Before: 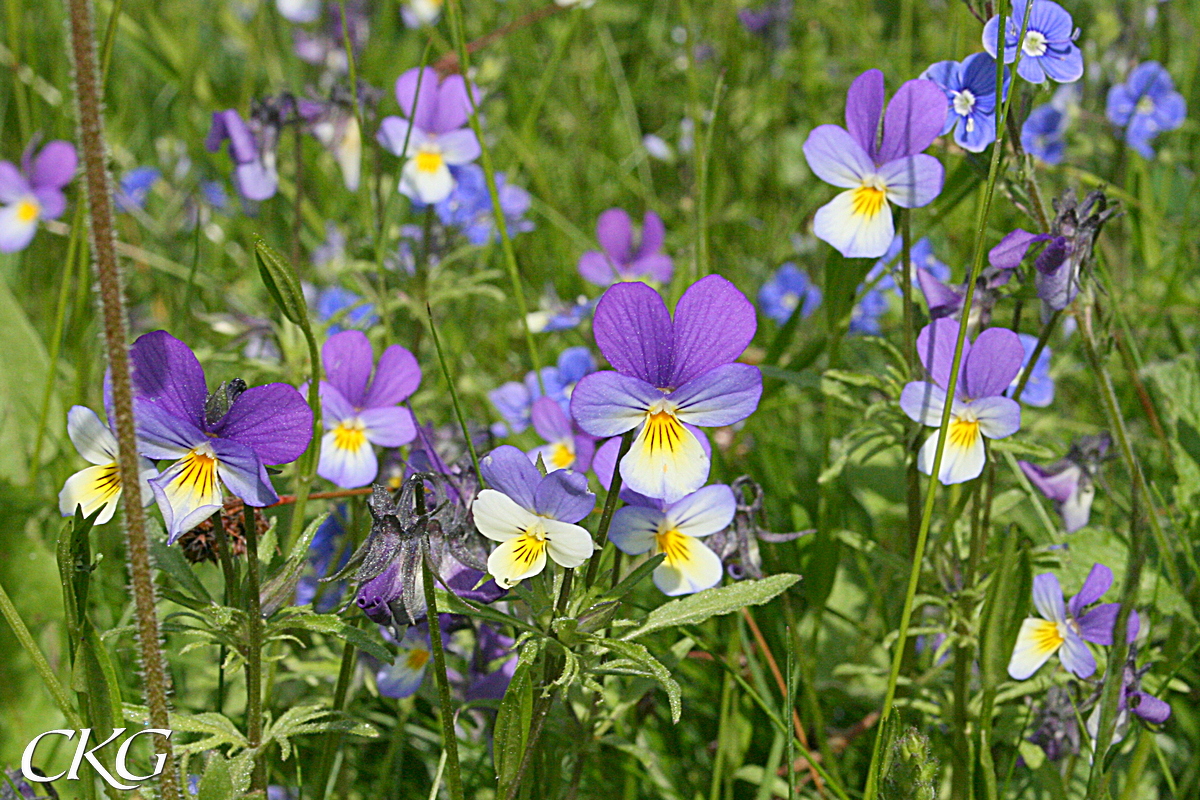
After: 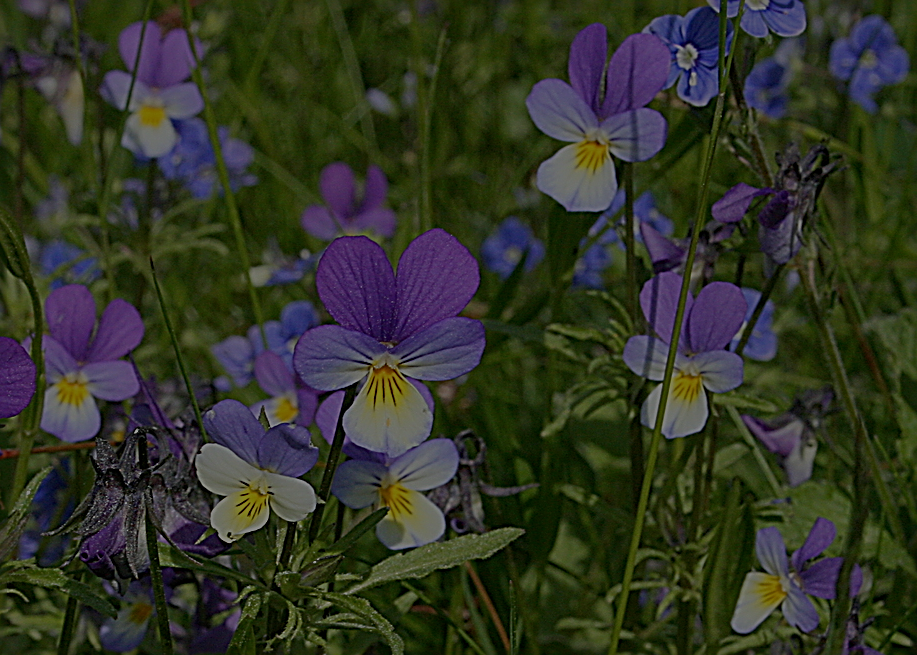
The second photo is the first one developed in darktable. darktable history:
sharpen: radius 2.584, amount 0.688
crop: left 23.095%, top 5.827%, bottom 11.854%
exposure: exposure -2.446 EV, compensate highlight preservation false
